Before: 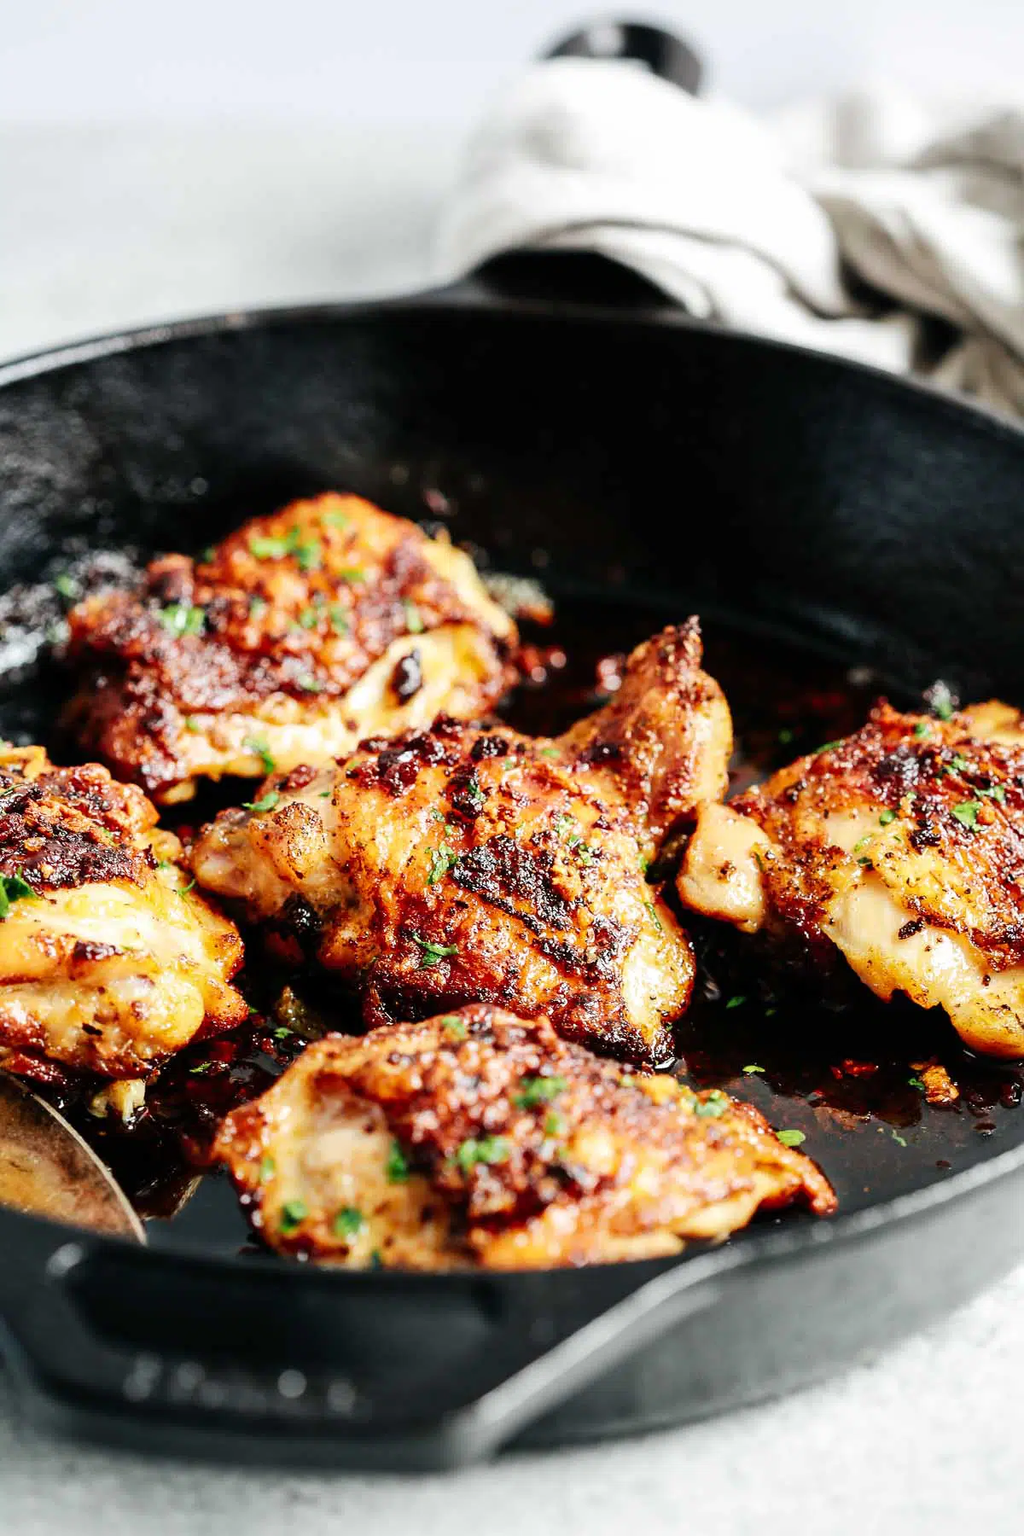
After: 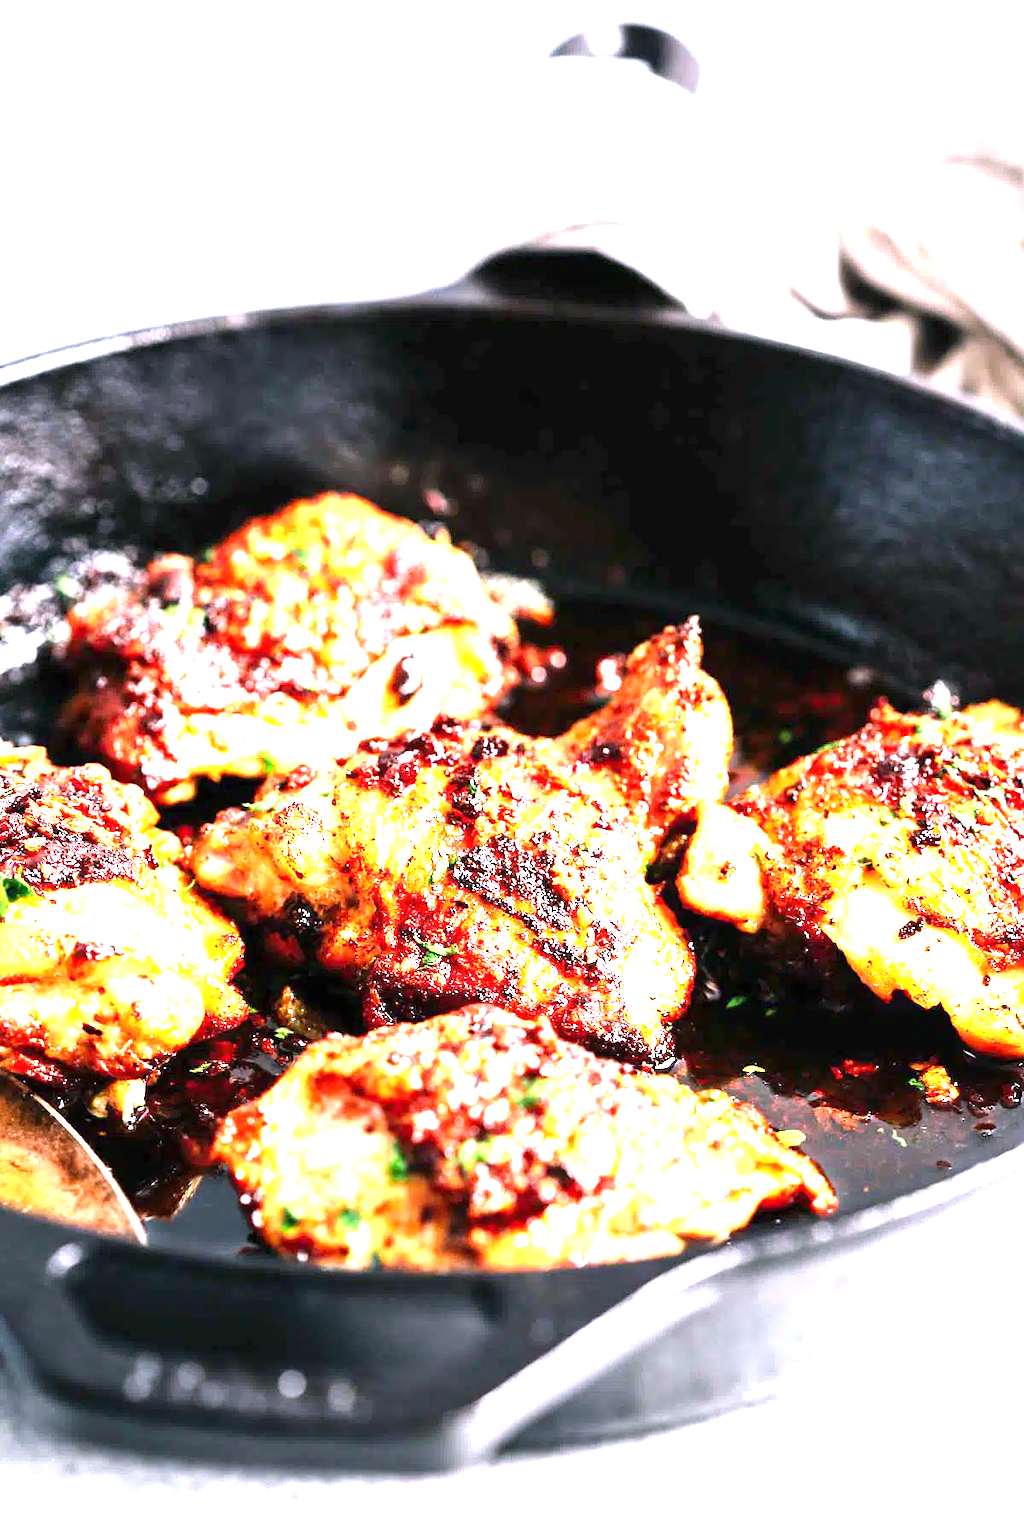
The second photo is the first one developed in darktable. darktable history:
exposure: black level correction 0, exposure 1.75 EV, compensate exposure bias true, compensate highlight preservation false
white balance: red 1.066, blue 1.119
